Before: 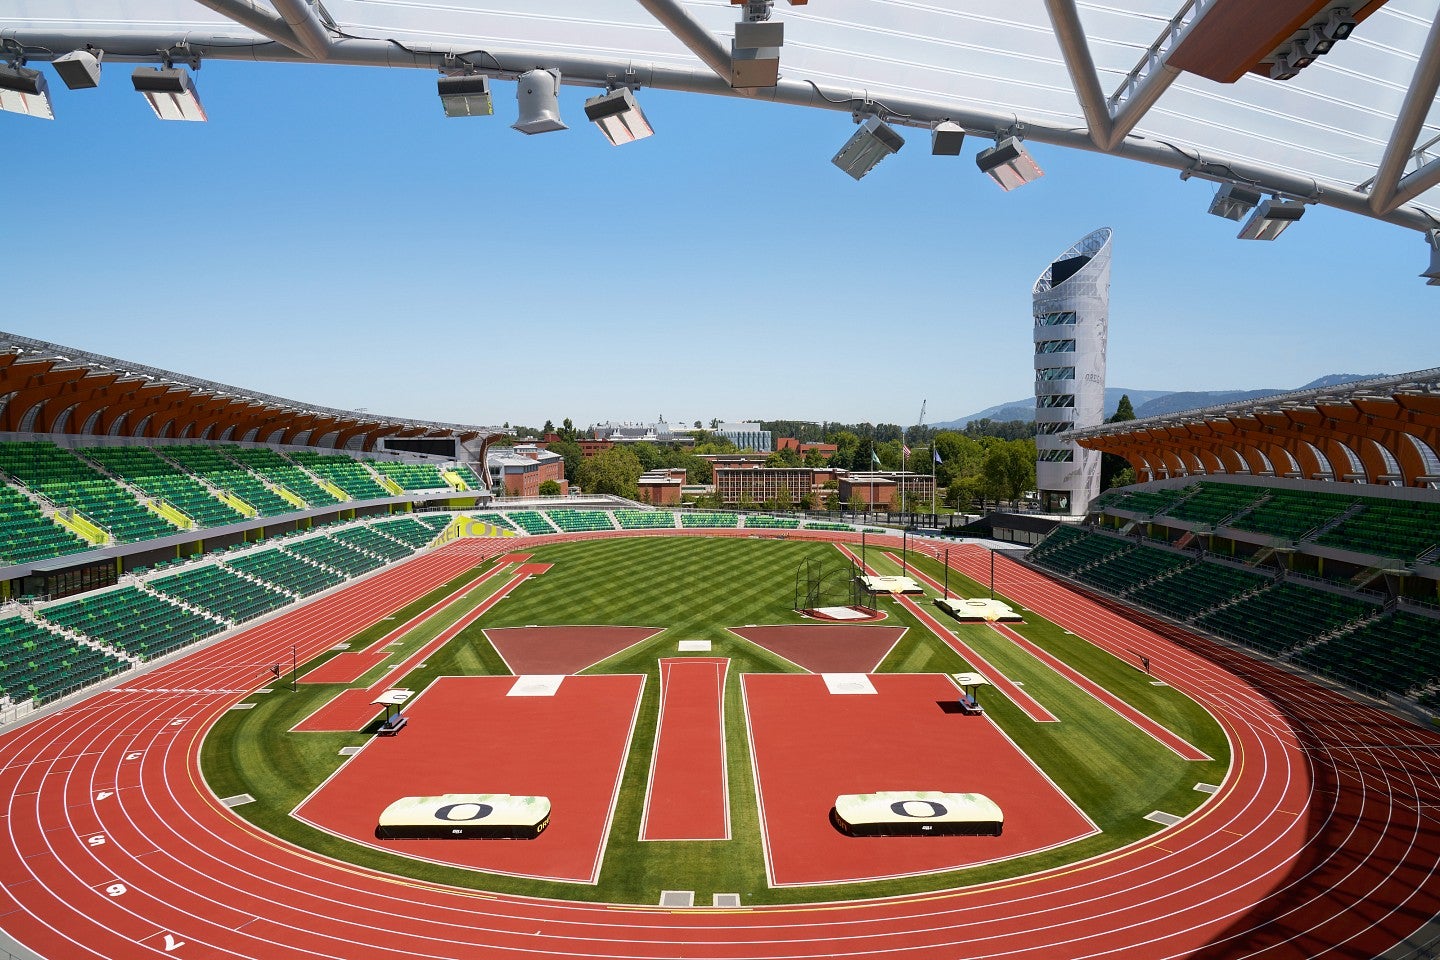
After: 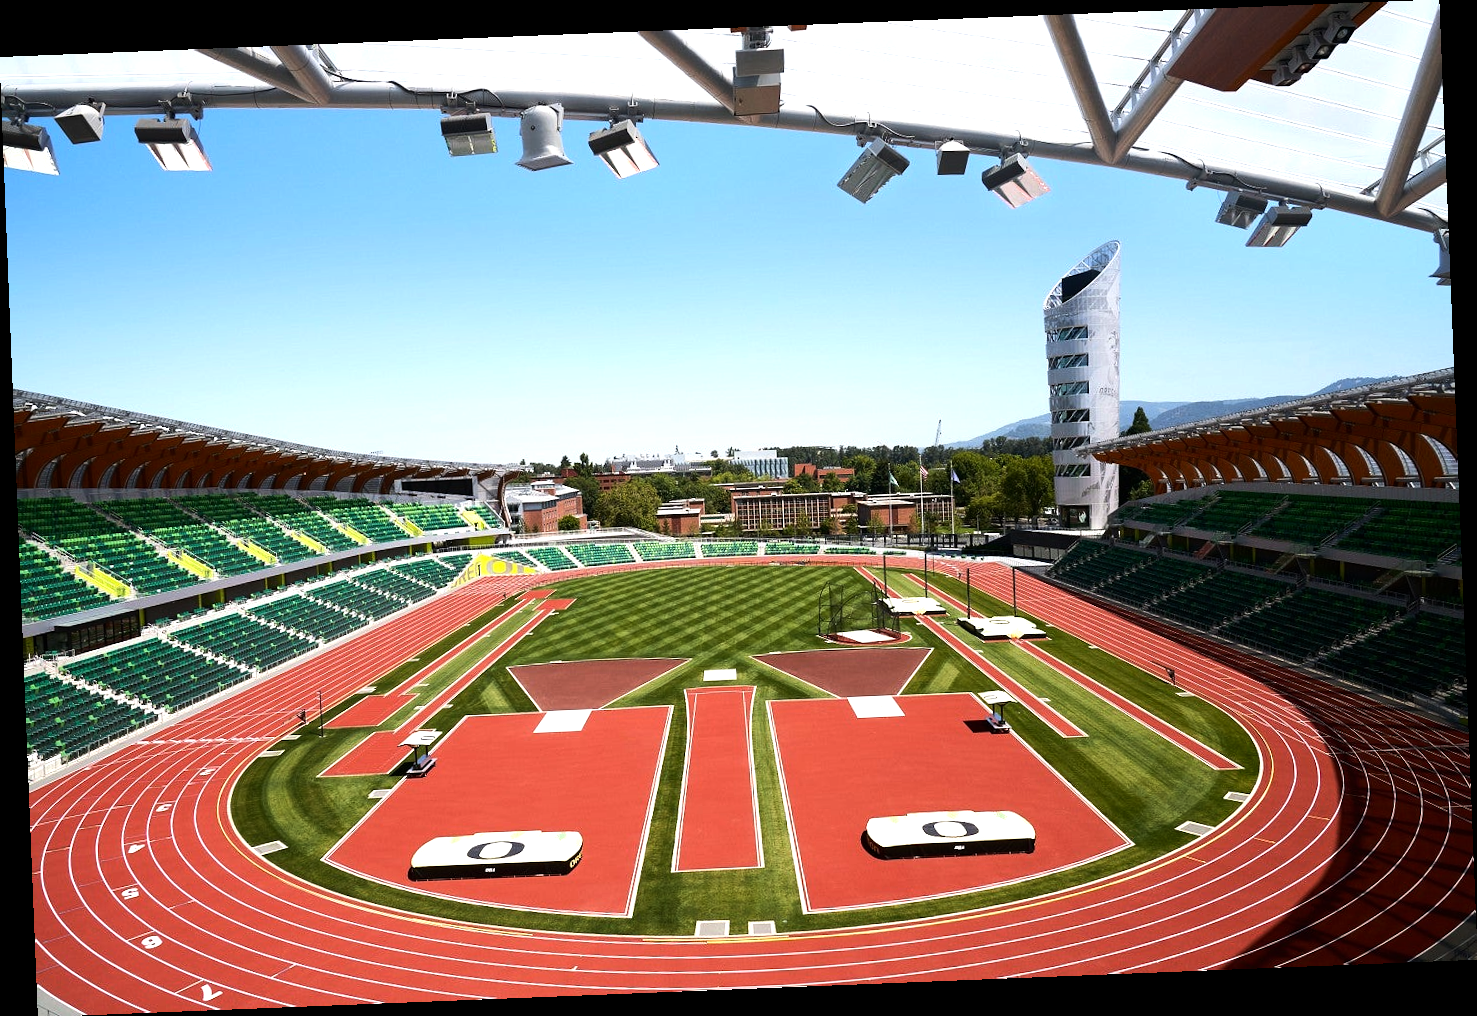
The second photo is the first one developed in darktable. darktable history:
tone equalizer: -8 EV -0.75 EV, -7 EV -0.7 EV, -6 EV -0.6 EV, -5 EV -0.4 EV, -3 EV 0.4 EV, -2 EV 0.6 EV, -1 EV 0.7 EV, +0 EV 0.75 EV, edges refinement/feathering 500, mask exposure compensation -1.57 EV, preserve details no
contrast brightness saturation: contrast 0.08, saturation 0.02
rotate and perspective: rotation -2.29°, automatic cropping off
